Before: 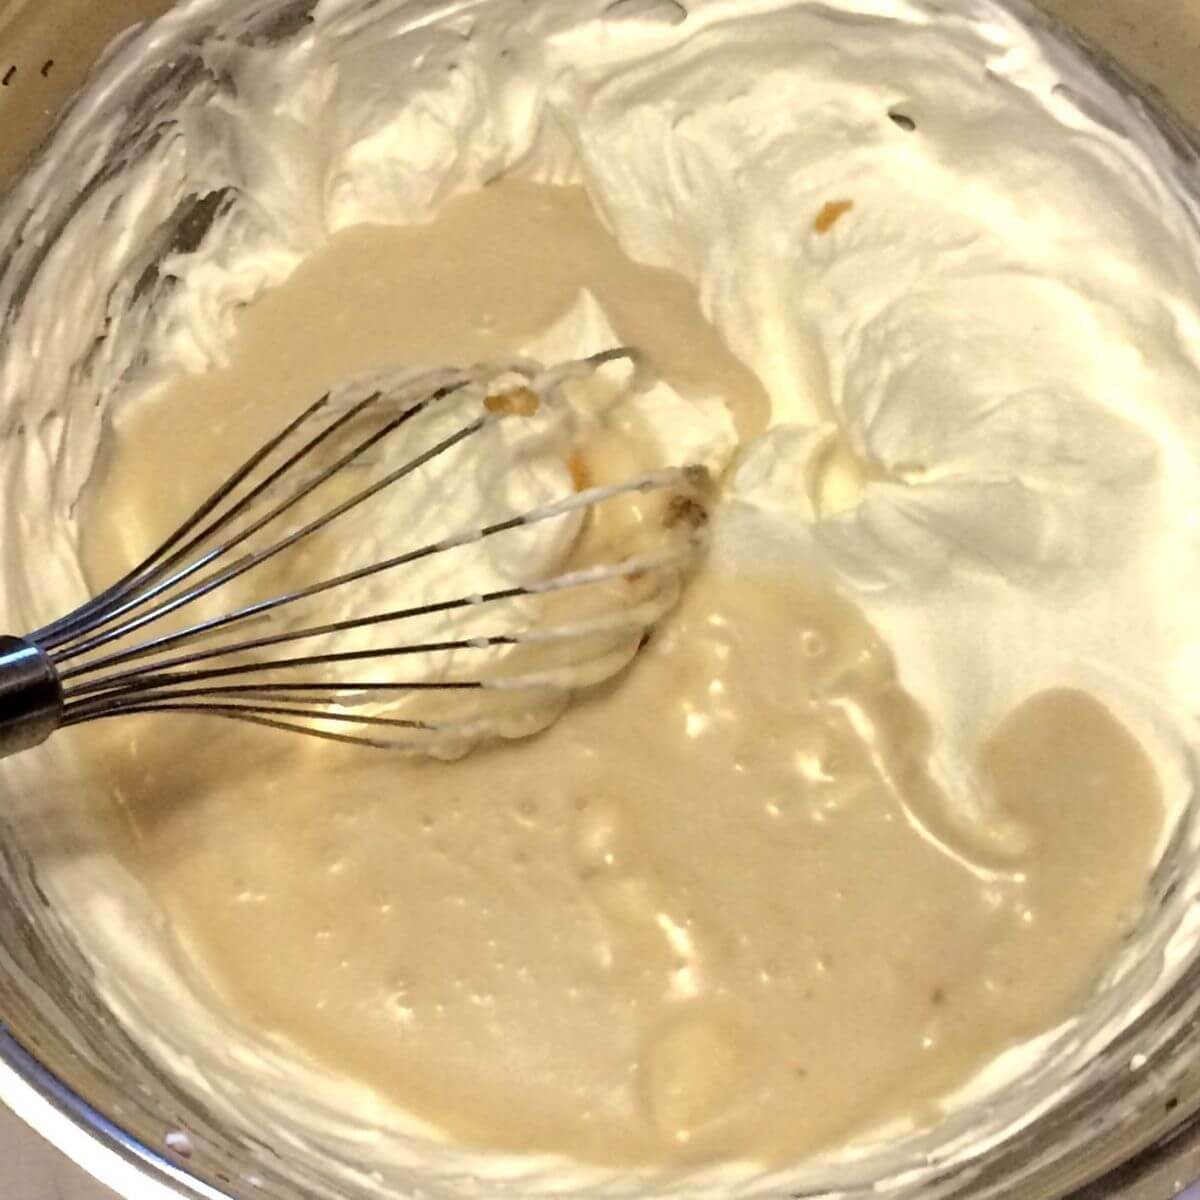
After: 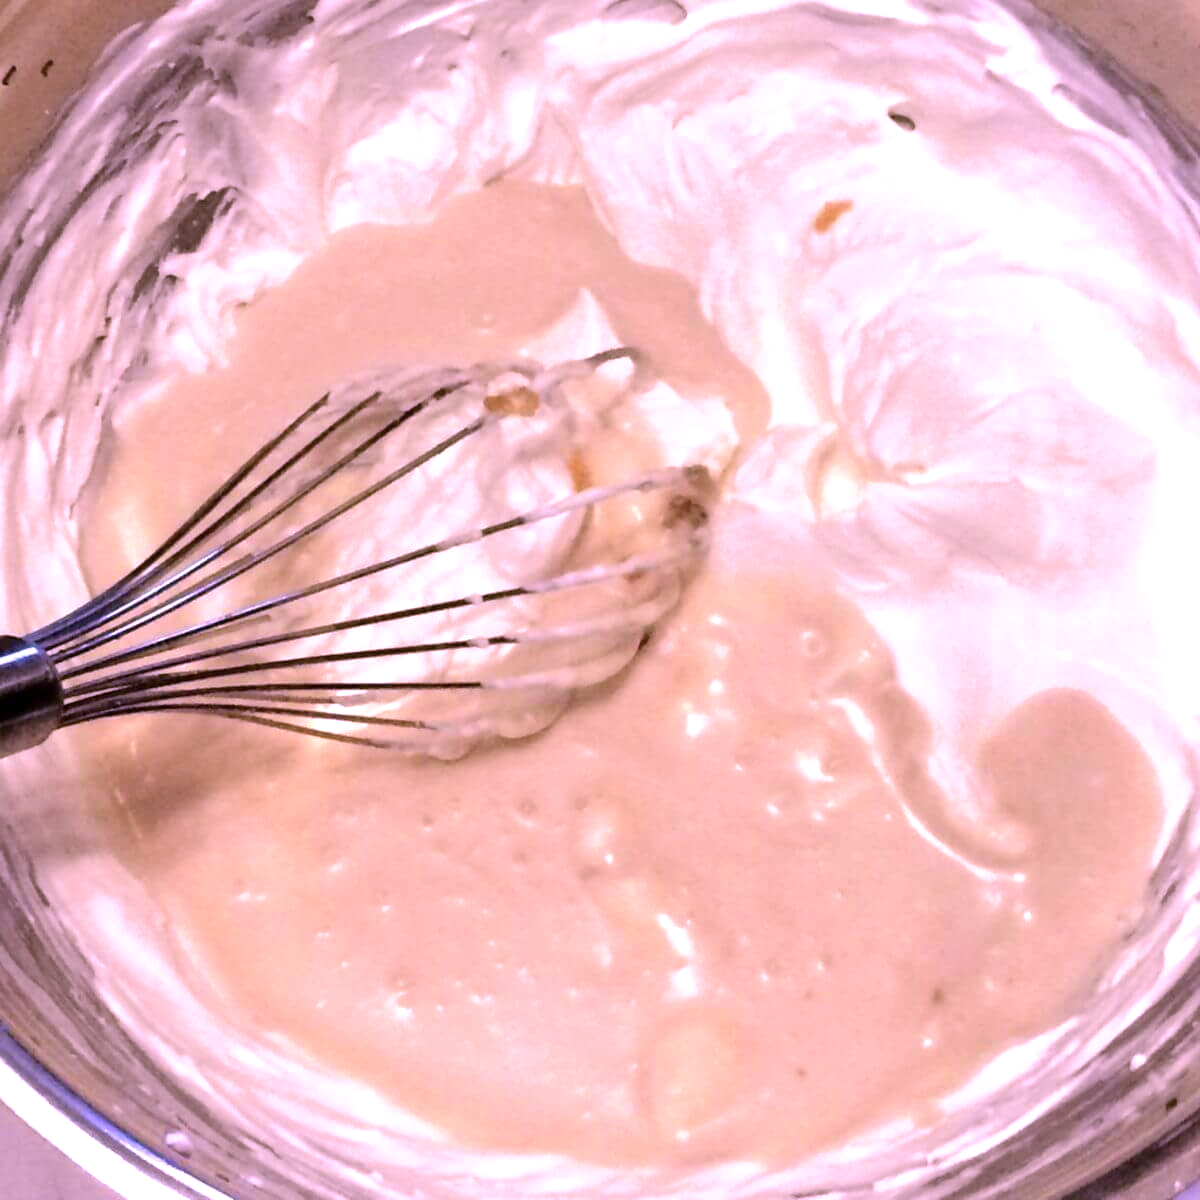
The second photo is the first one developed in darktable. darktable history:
exposure: exposure 0.299 EV, compensate exposure bias true, compensate highlight preservation false
color calibration: output R [1.107, -0.012, -0.003, 0], output B [0, 0, 1.308, 0], x 0.37, y 0.382, temperature 4311.03 K
